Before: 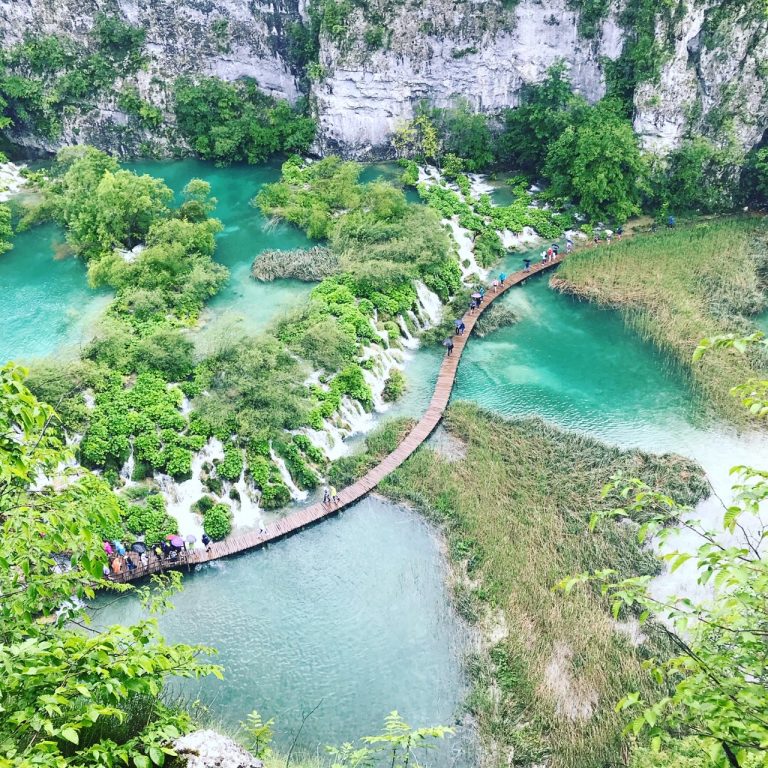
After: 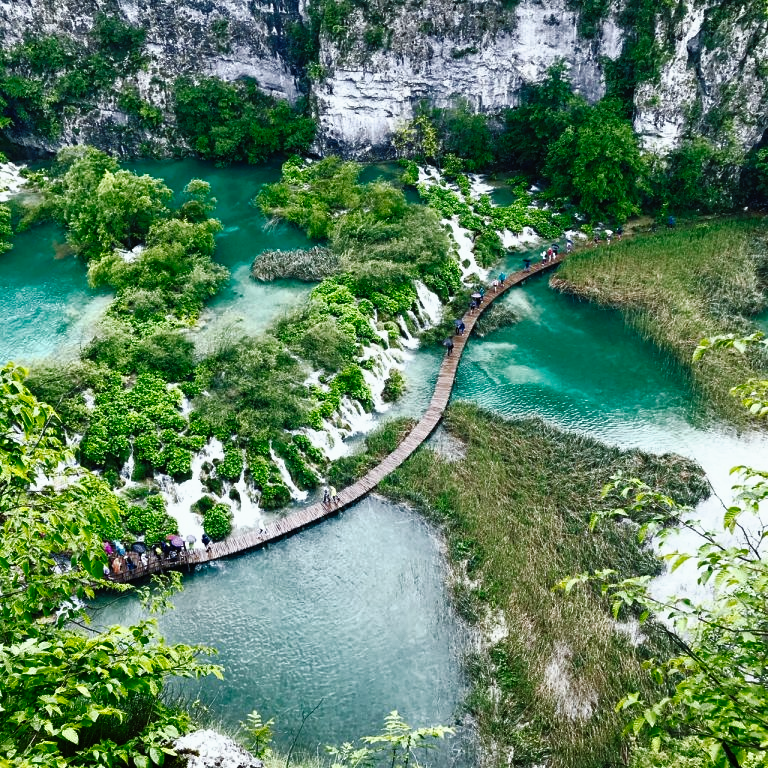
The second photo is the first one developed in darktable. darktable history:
base curve: curves: ch0 [(0, 0) (0.564, 0.291) (0.802, 0.731) (1, 1)]
fill light: on, module defaults
tone curve: curves: ch0 [(0, 0) (0.003, 0) (0.011, 0.001) (0.025, 0.003) (0.044, 0.005) (0.069, 0.011) (0.1, 0.021) (0.136, 0.035) (0.177, 0.079) (0.224, 0.134) (0.277, 0.219) (0.335, 0.315) (0.399, 0.42) (0.468, 0.529) (0.543, 0.636) (0.623, 0.727) (0.709, 0.805) (0.801, 0.88) (0.898, 0.957) (1, 1)], preserve colors none
color balance: lift [1.004, 1.002, 1.002, 0.998], gamma [1, 1.007, 1.002, 0.993], gain [1, 0.977, 1.013, 1.023], contrast -3.64%
